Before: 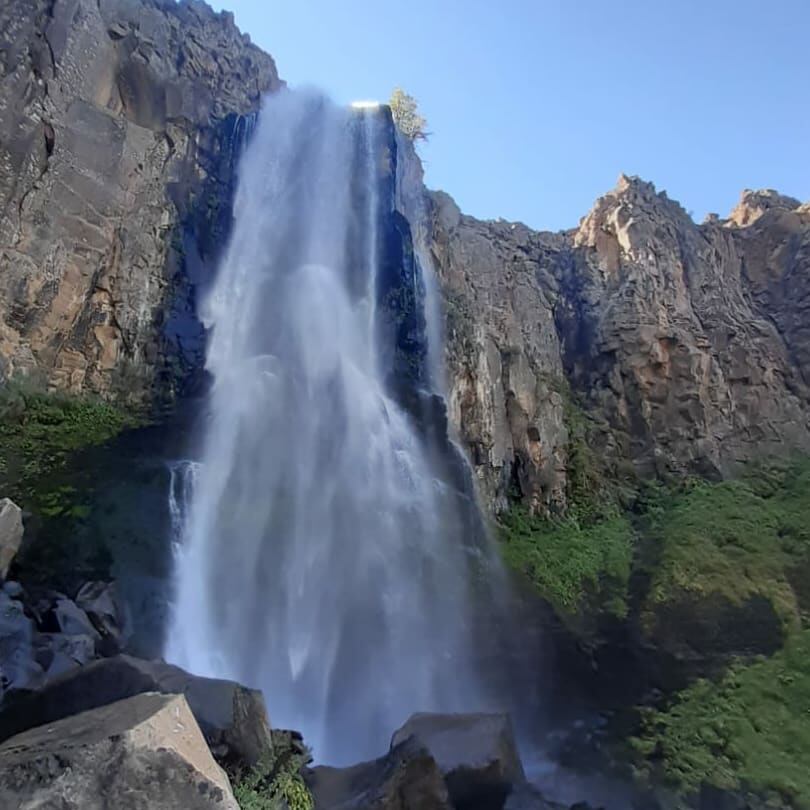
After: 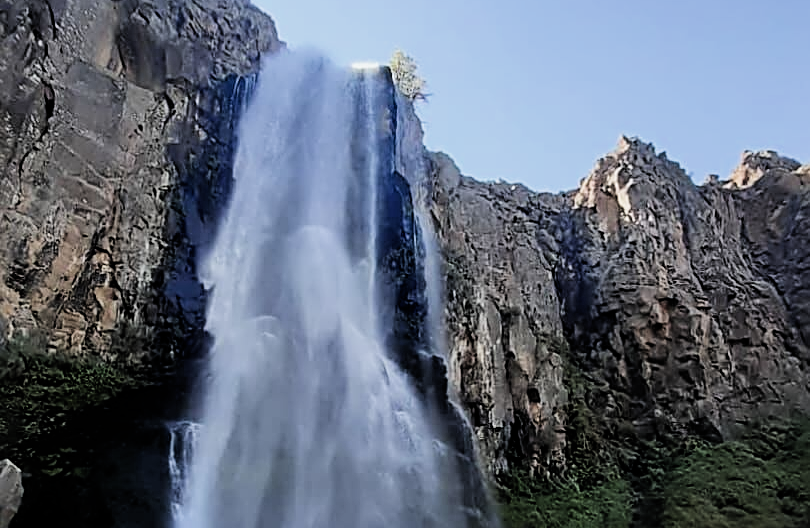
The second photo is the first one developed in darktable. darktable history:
crop and rotate: top 4.893%, bottom 29.859%
sharpen: radius 2.663, amount 0.657
filmic rgb: black relative exposure -5.03 EV, white relative exposure 3.99 EV, hardness 2.89, contrast 1.488, add noise in highlights 0.002, color science v3 (2019), use custom middle-gray values true, iterations of high-quality reconstruction 0, contrast in highlights soft
